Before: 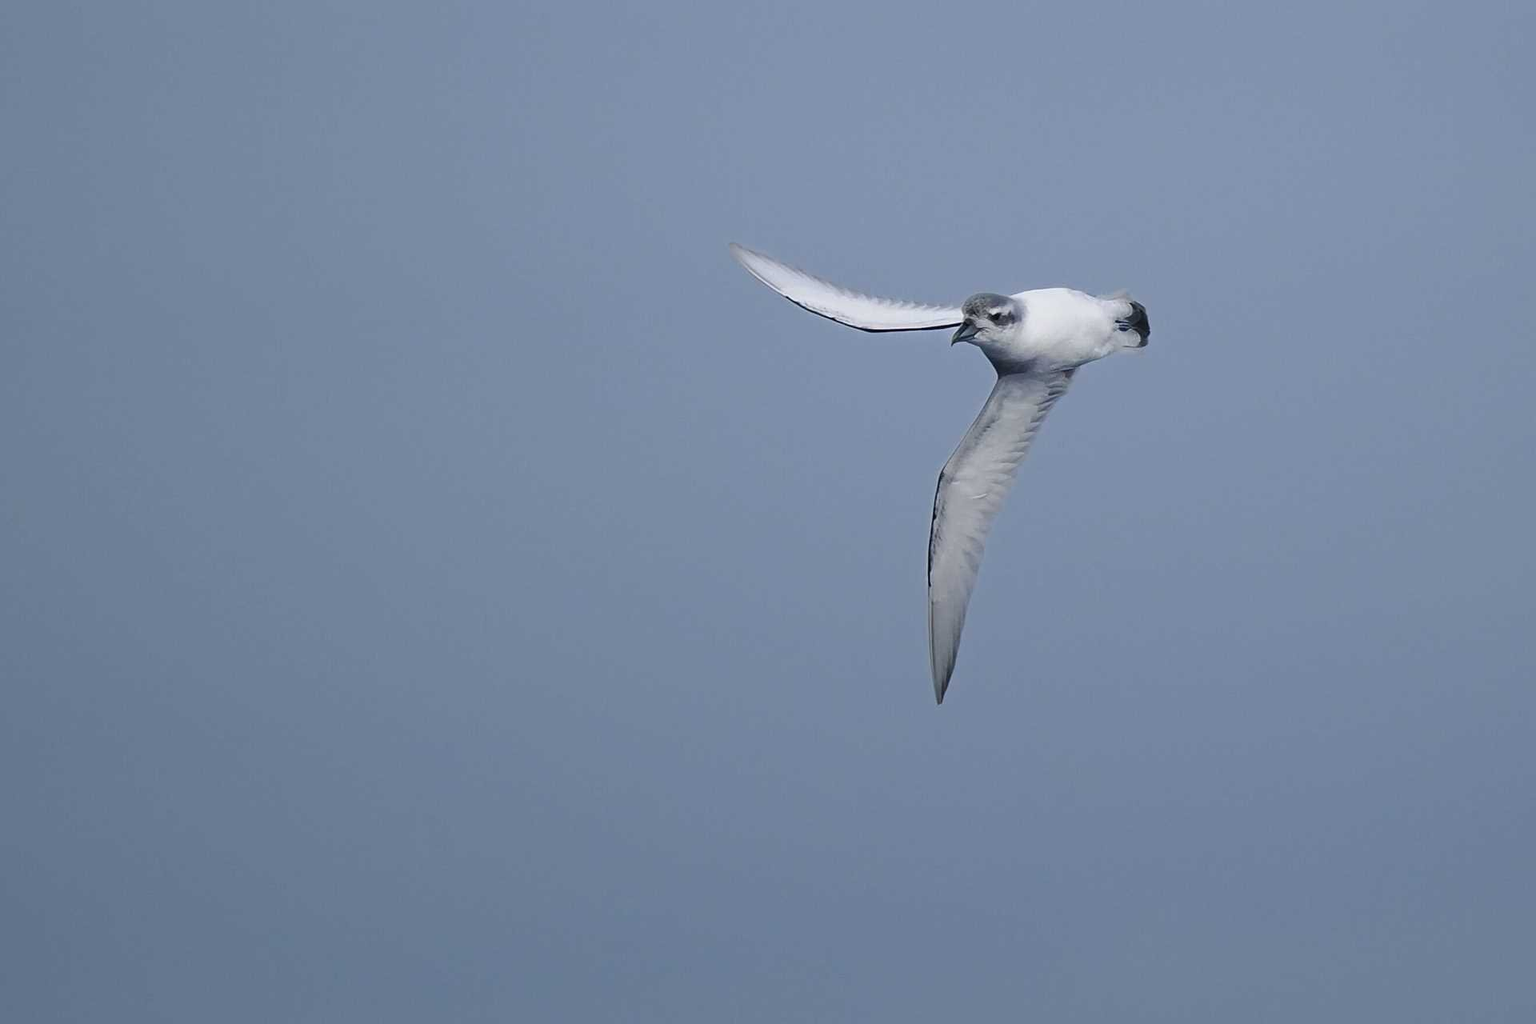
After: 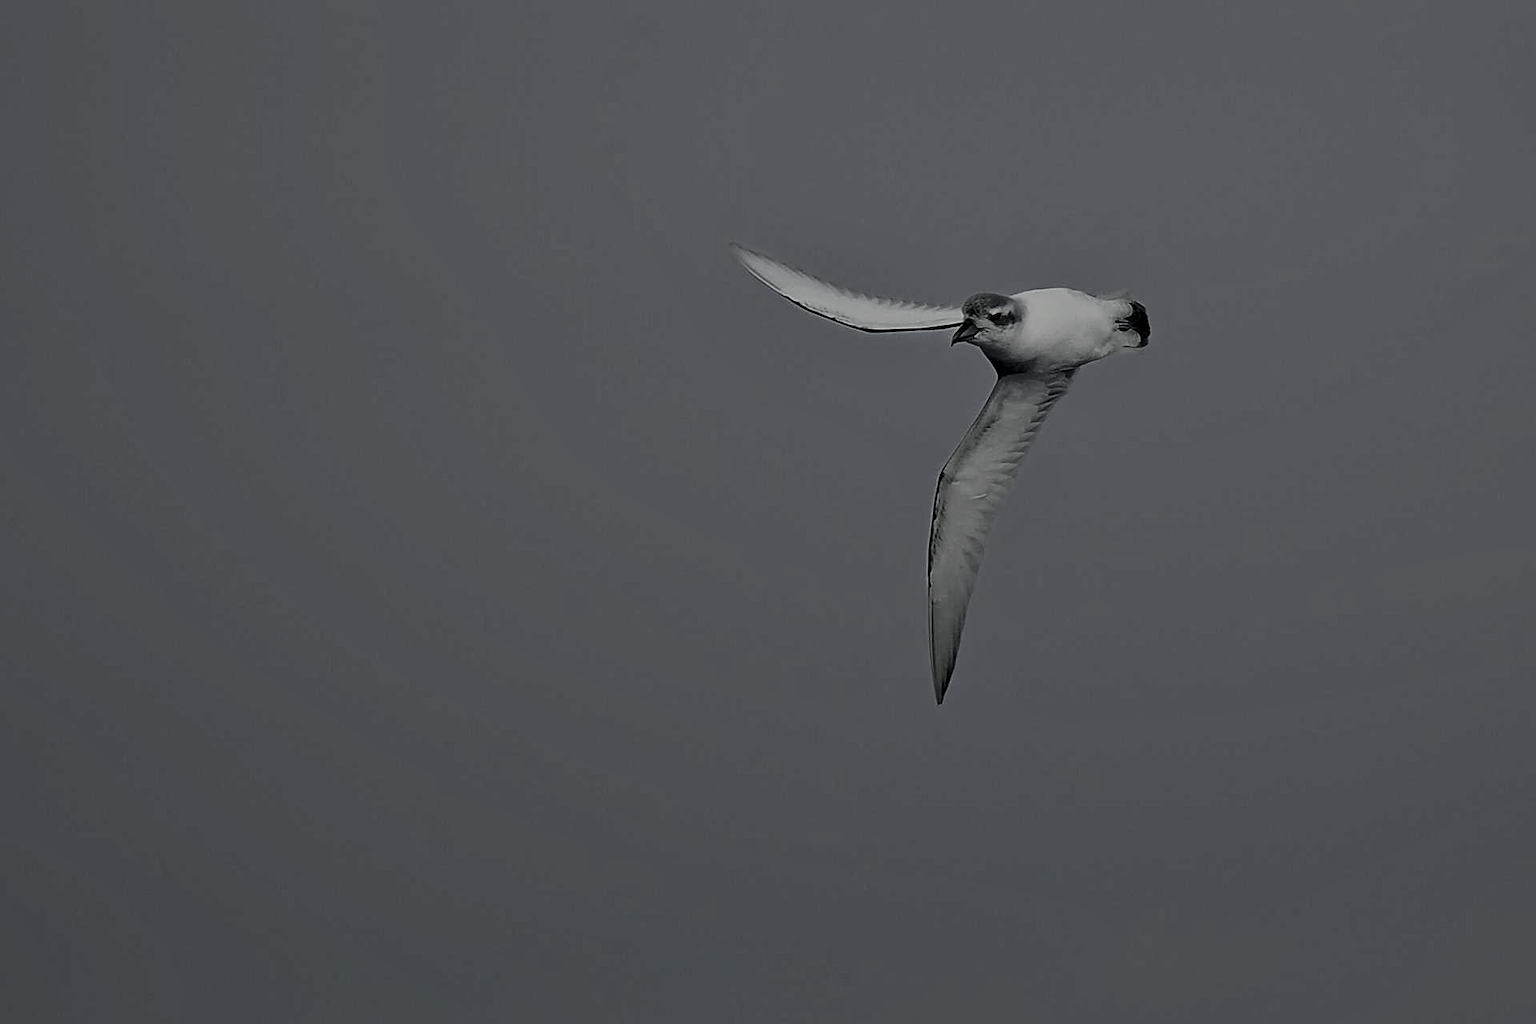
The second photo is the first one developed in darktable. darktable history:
tone curve: curves: ch1 [(0, 0) (0.173, 0.145) (0.467, 0.477) (0.808, 0.611) (1, 1)]; ch2 [(0, 0) (0.255, 0.314) (0.498, 0.509) (0.694, 0.64) (1, 1)], color space Lab, independent channels, preserve colors none
color correction: saturation 0.5
sharpen: on, module defaults
local contrast: mode bilateral grid, contrast 25, coarseness 47, detail 151%, midtone range 0.2
exposure: exposure -1.468 EV, compensate highlight preservation false
